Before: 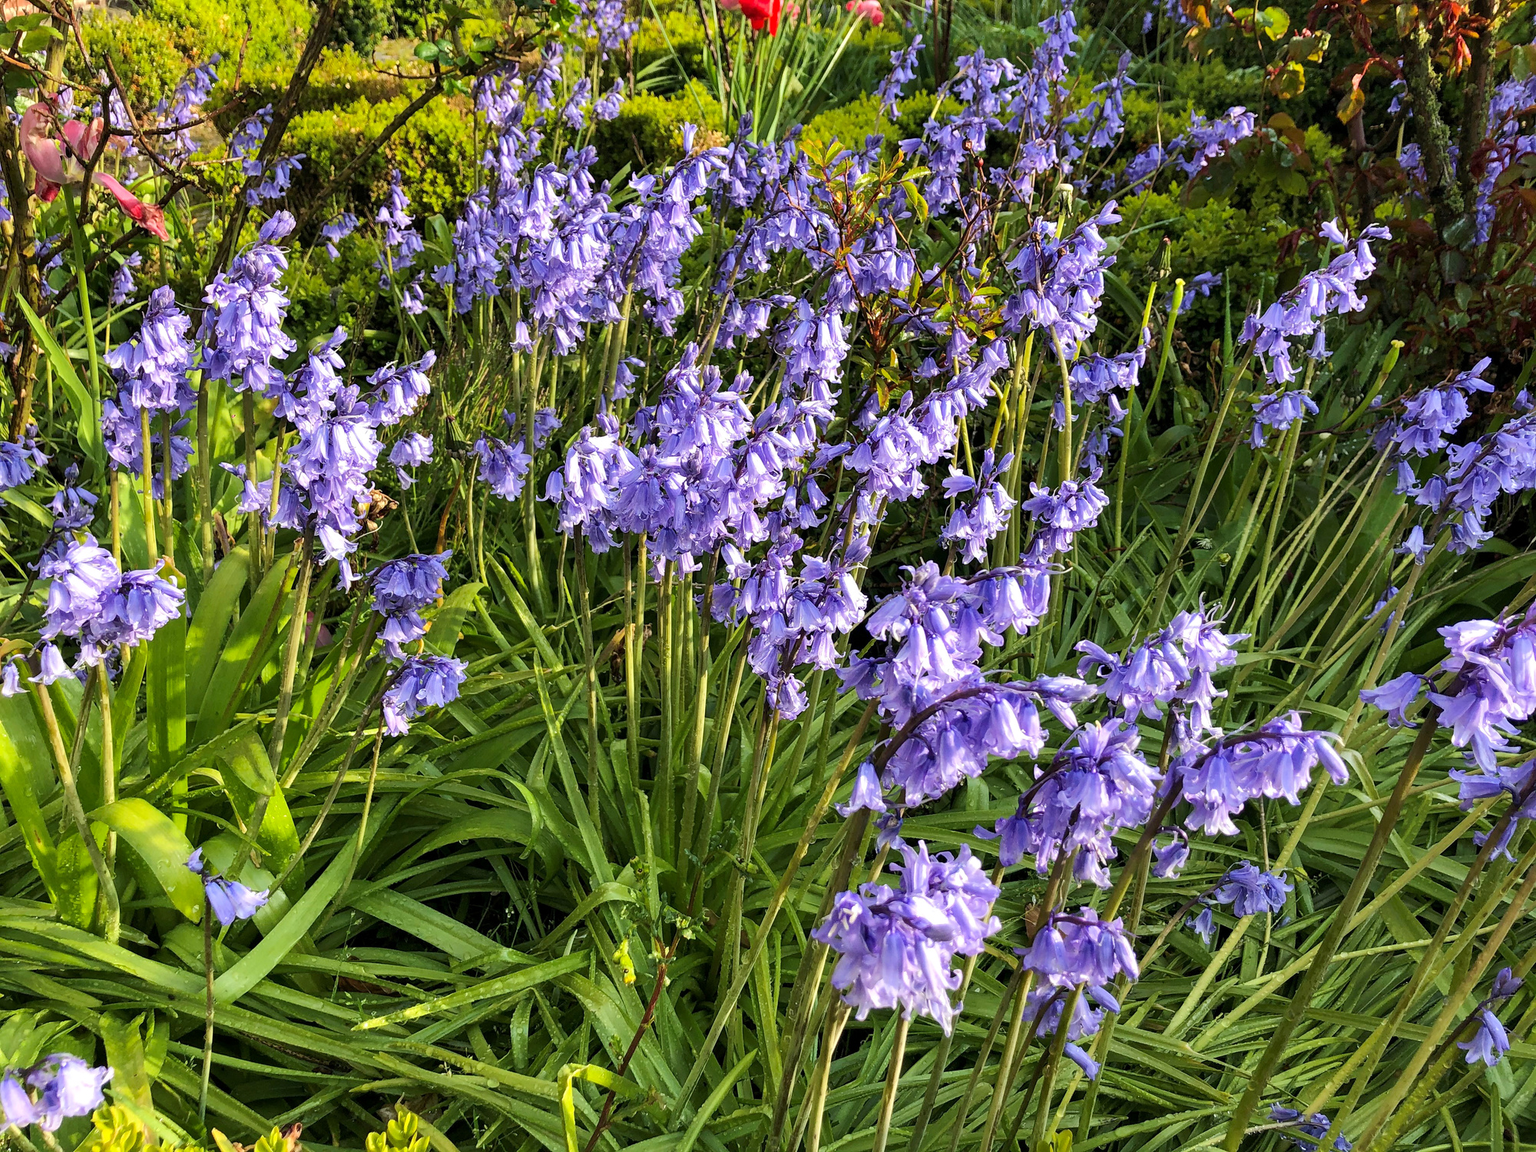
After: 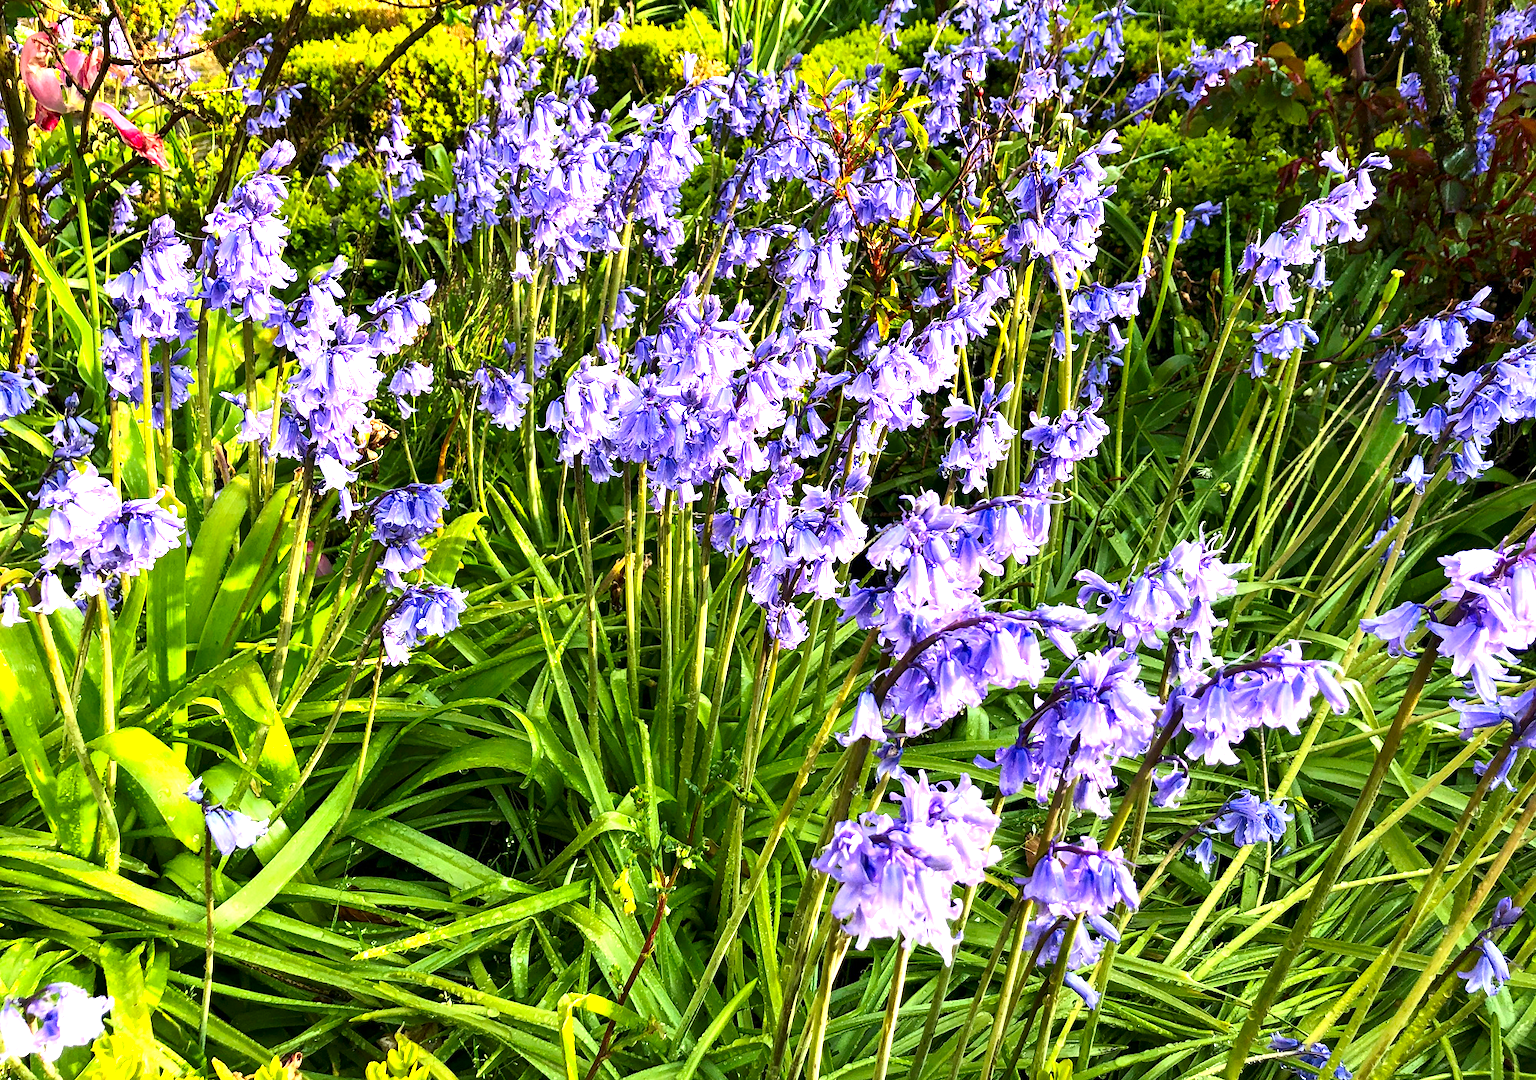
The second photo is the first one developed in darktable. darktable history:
exposure: exposure 1.218 EV, compensate exposure bias true, compensate highlight preservation false
crop and rotate: top 6.158%
contrast brightness saturation: contrast 0.119, brightness -0.123, saturation 0.199
